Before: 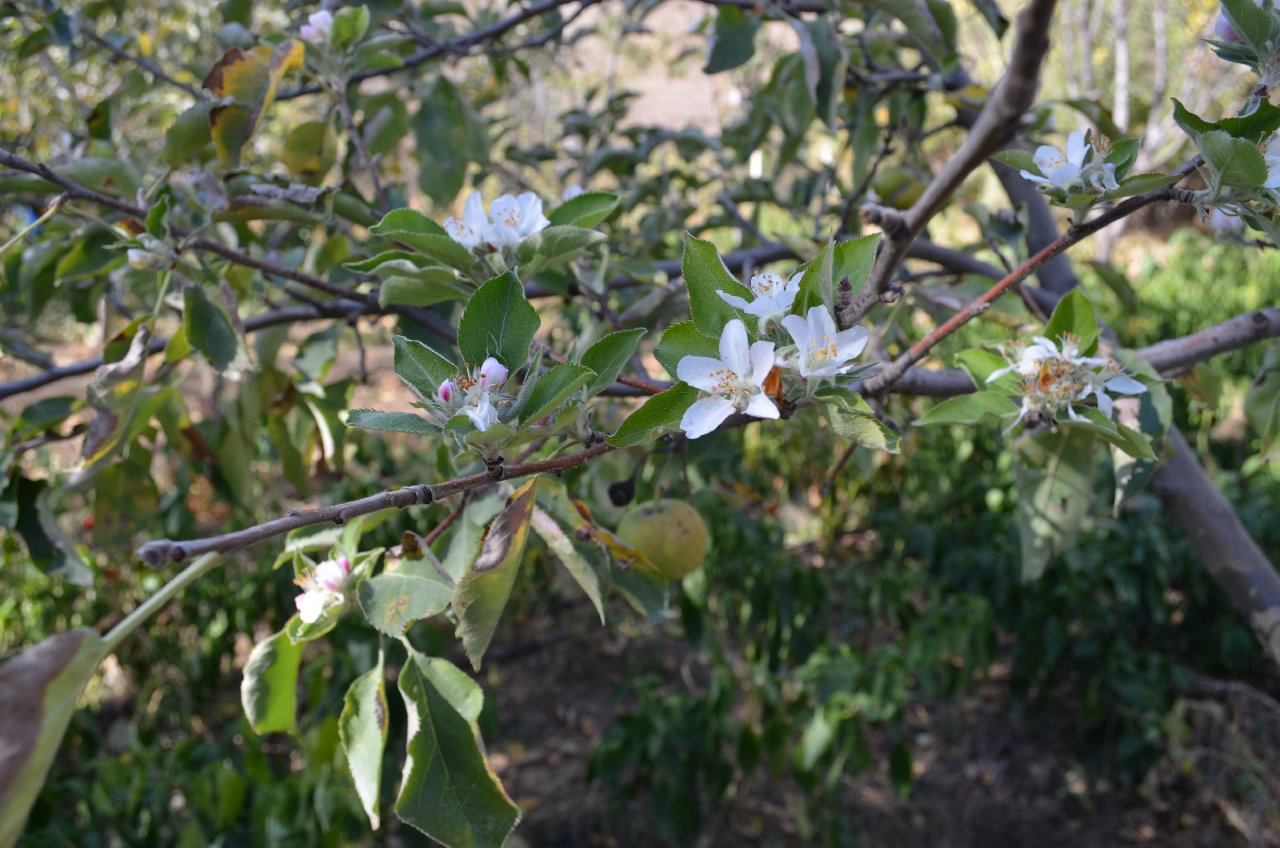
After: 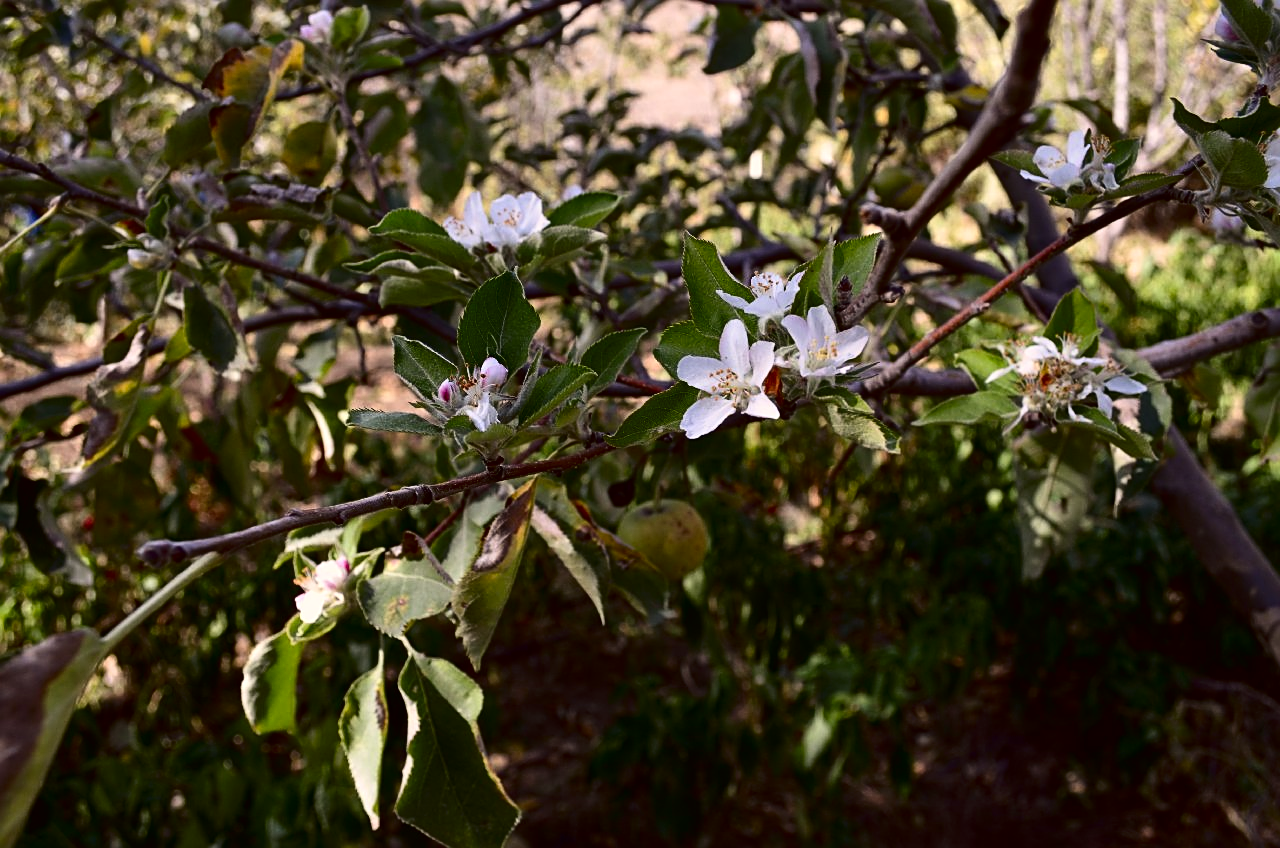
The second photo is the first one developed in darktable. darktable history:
color correction: highlights a* 6.27, highlights b* 8.19, shadows a* 5.94, shadows b* 7.23, saturation 0.9
contrast brightness saturation: contrast 0.24, brightness -0.24, saturation 0.14
sharpen: on, module defaults
